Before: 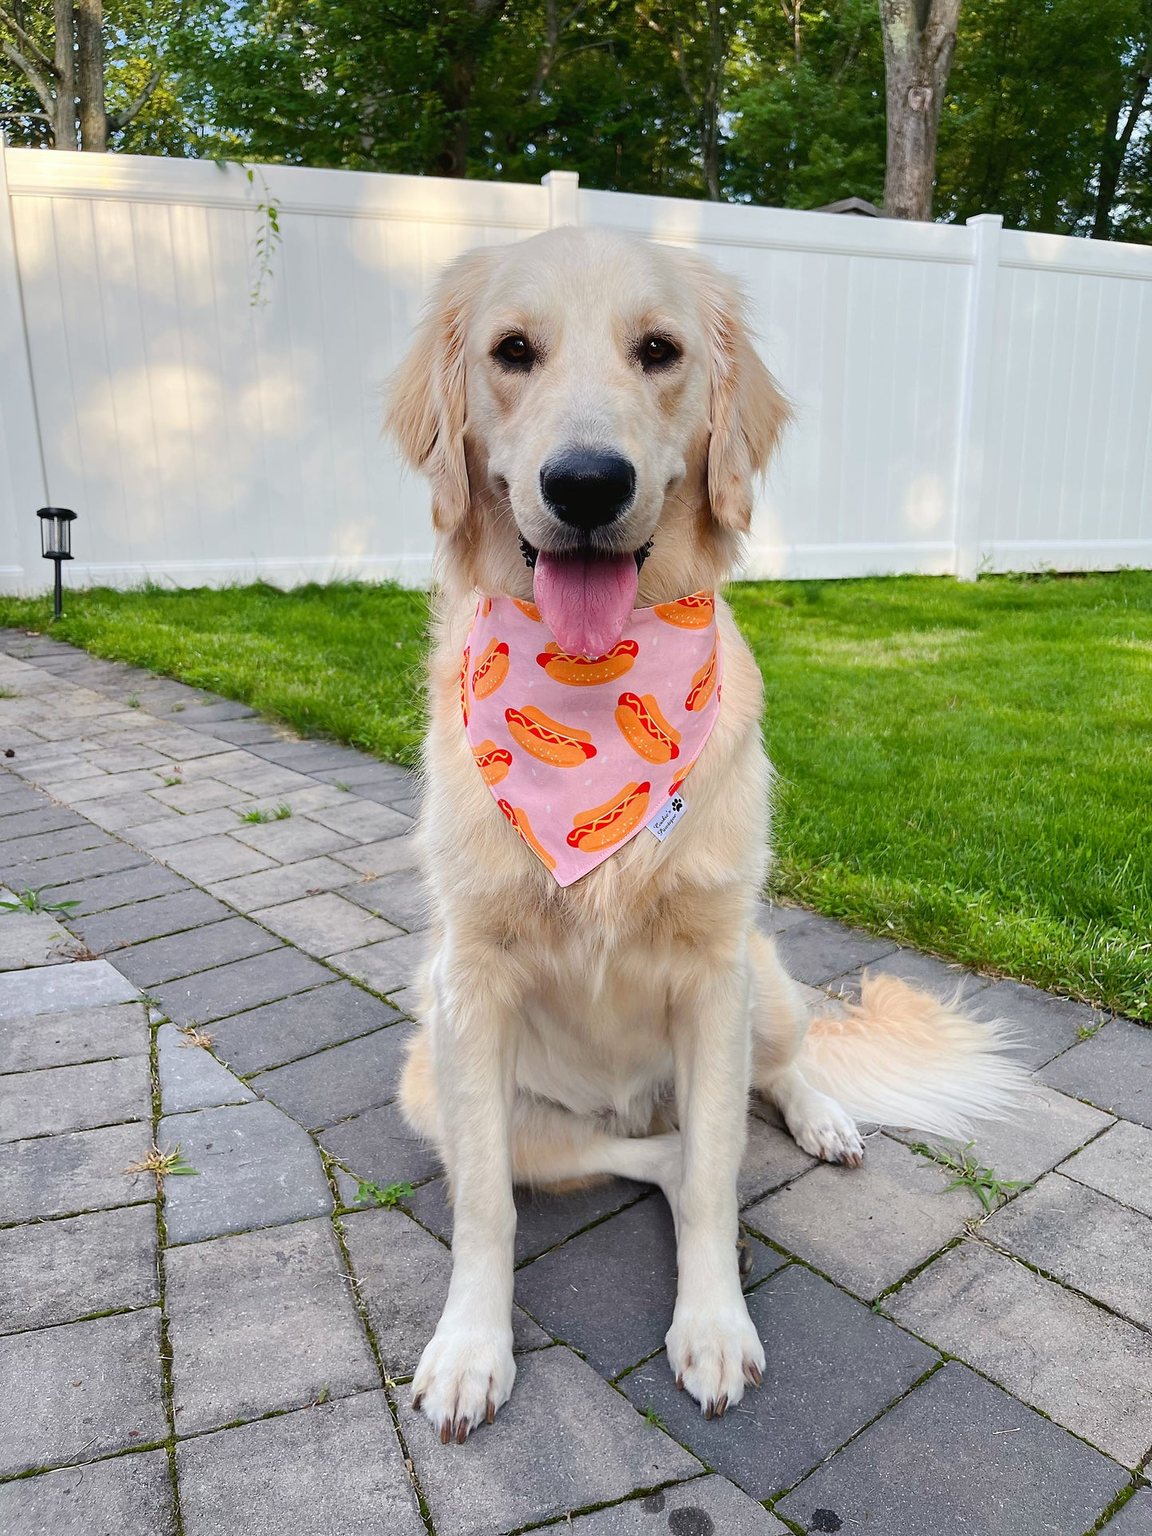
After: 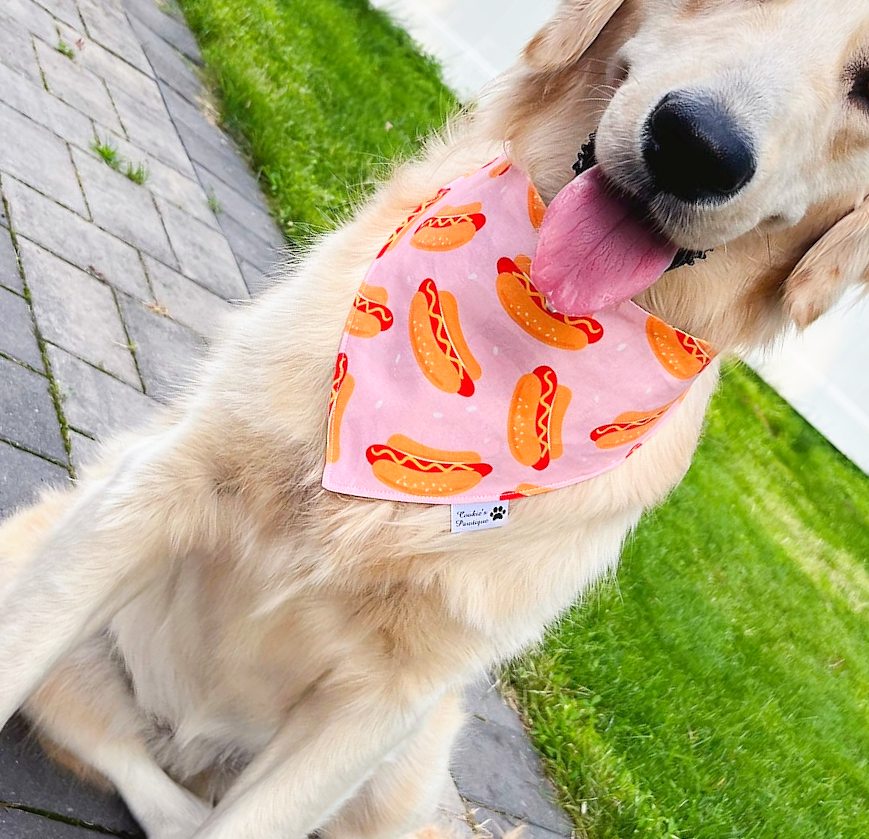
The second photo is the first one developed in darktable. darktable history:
base curve: curves: ch0 [(0, 0) (0.688, 0.865) (1, 1)], preserve colors none
crop and rotate: angle -44.32°, top 16.587%, right 0.851%, bottom 11.638%
